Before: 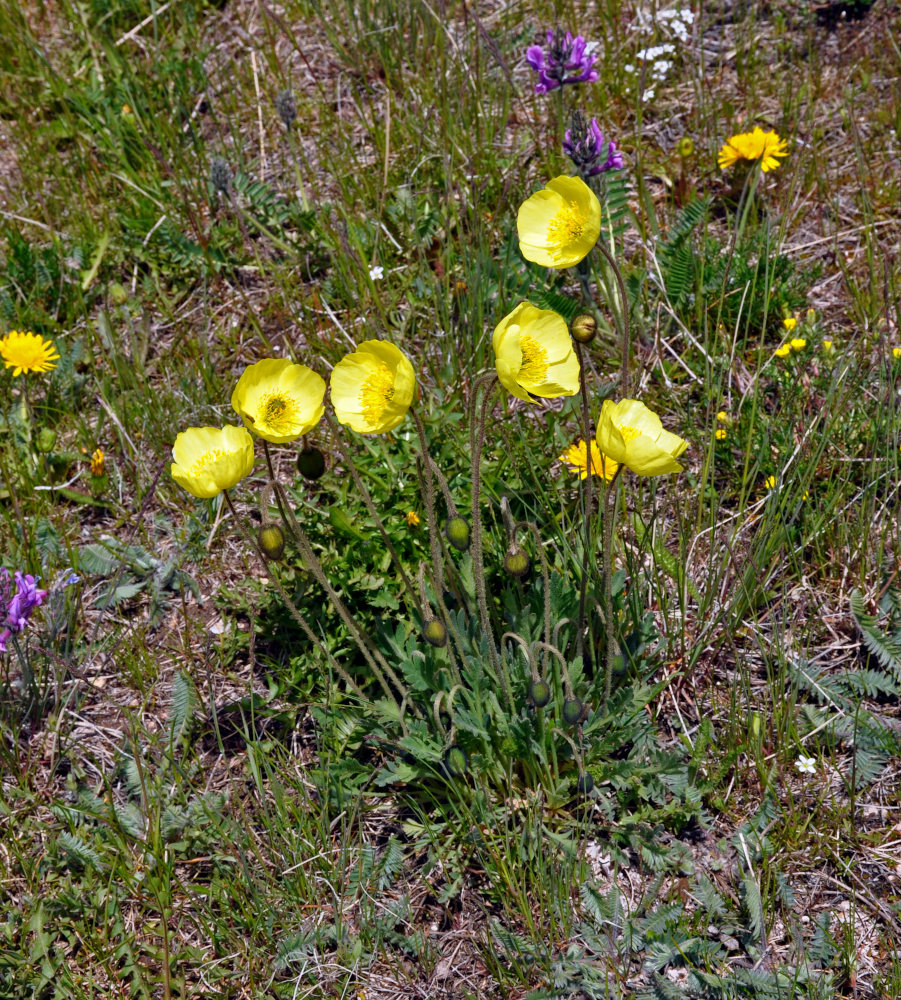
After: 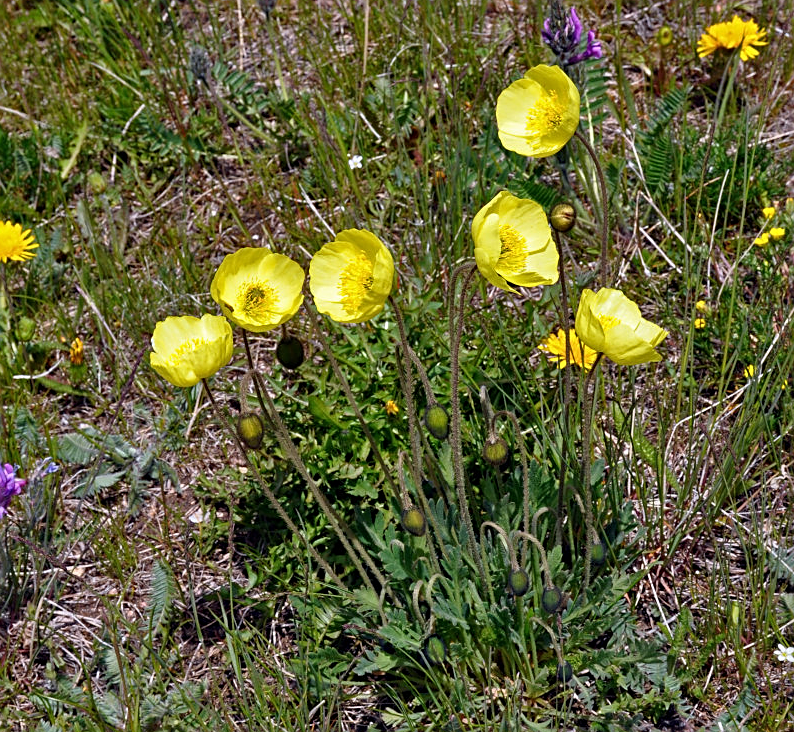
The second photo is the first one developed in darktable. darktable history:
sharpen: on, module defaults
crop and rotate: left 2.385%, top 11.153%, right 9.424%, bottom 15.639%
